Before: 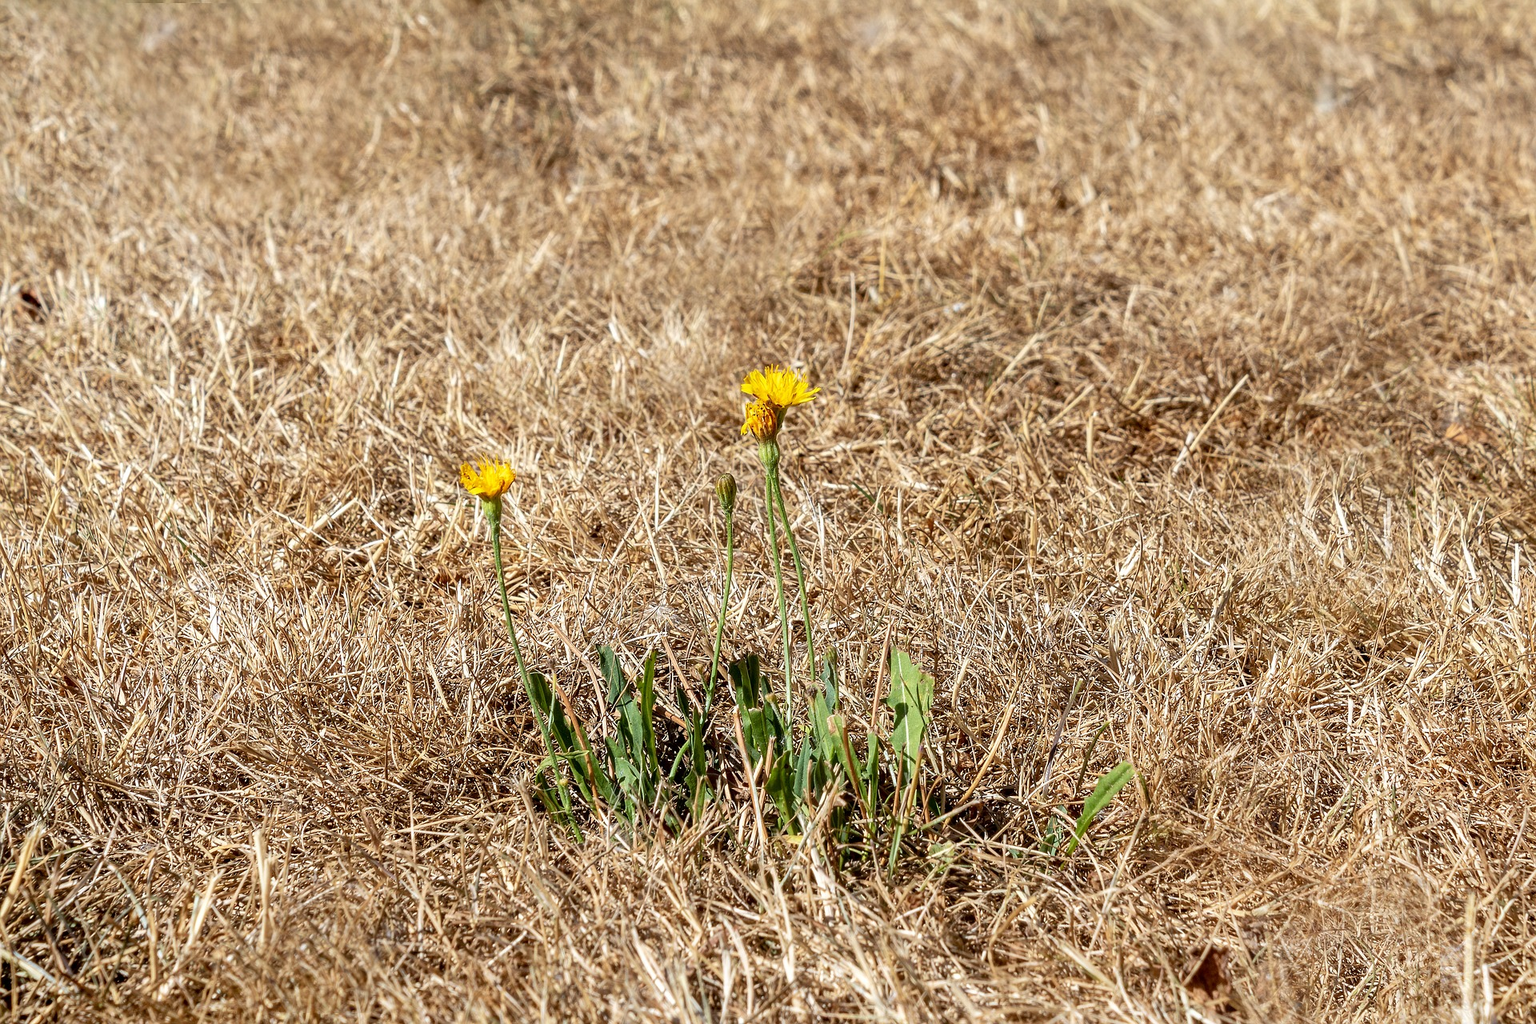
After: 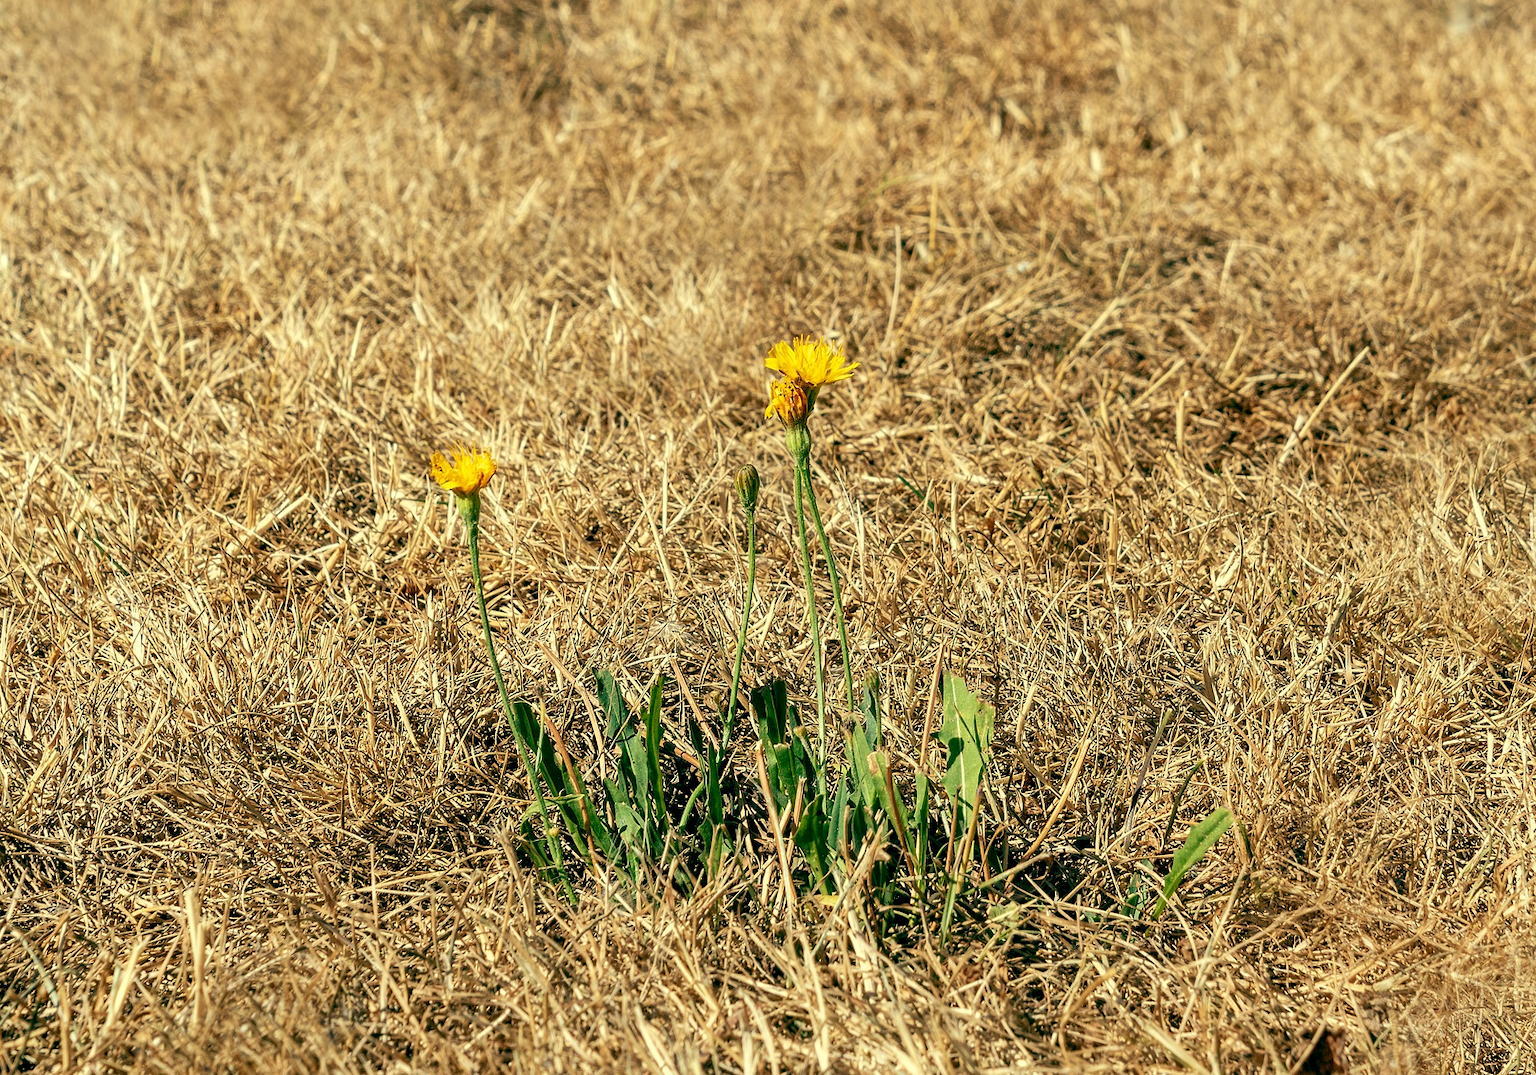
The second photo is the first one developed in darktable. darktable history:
crop: left 6.446%, top 8.188%, right 9.538%, bottom 3.548%
color balance: mode lift, gamma, gain (sRGB), lift [1, 0.69, 1, 1], gamma [1, 1.482, 1, 1], gain [1, 1, 1, 0.802]
